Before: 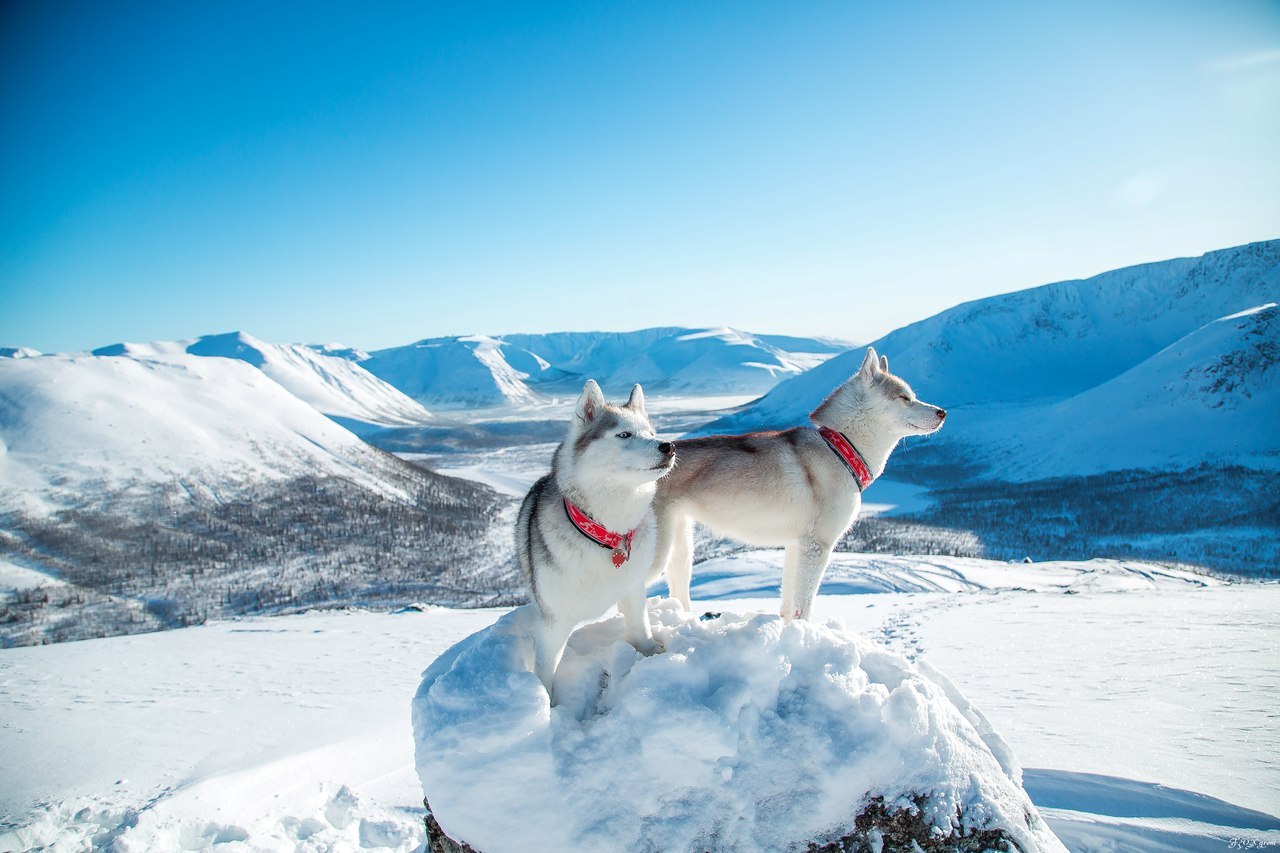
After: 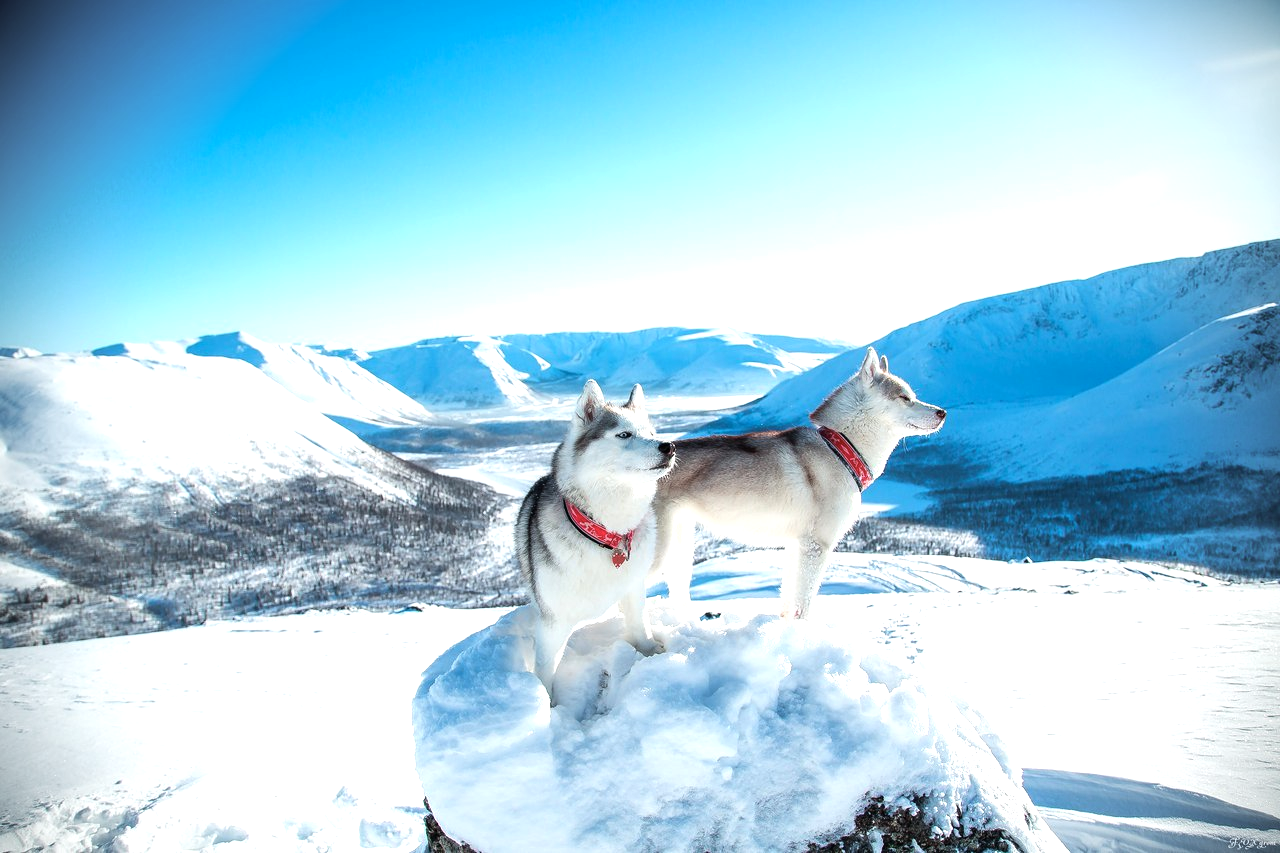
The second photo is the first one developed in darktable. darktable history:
color zones: curves: ch1 [(0, 0.469) (0.001, 0.469) (0.12, 0.446) (0.248, 0.469) (0.5, 0.5) (0.748, 0.5) (0.999, 0.469) (1, 0.469)], mix 24.93%
vignetting: on, module defaults
tone equalizer: -8 EV -0.784 EV, -7 EV -0.729 EV, -6 EV -0.595 EV, -5 EV -0.417 EV, -3 EV 0.377 EV, -2 EV 0.6 EV, -1 EV 0.689 EV, +0 EV 0.775 EV, edges refinement/feathering 500, mask exposure compensation -1.57 EV, preserve details guided filter
